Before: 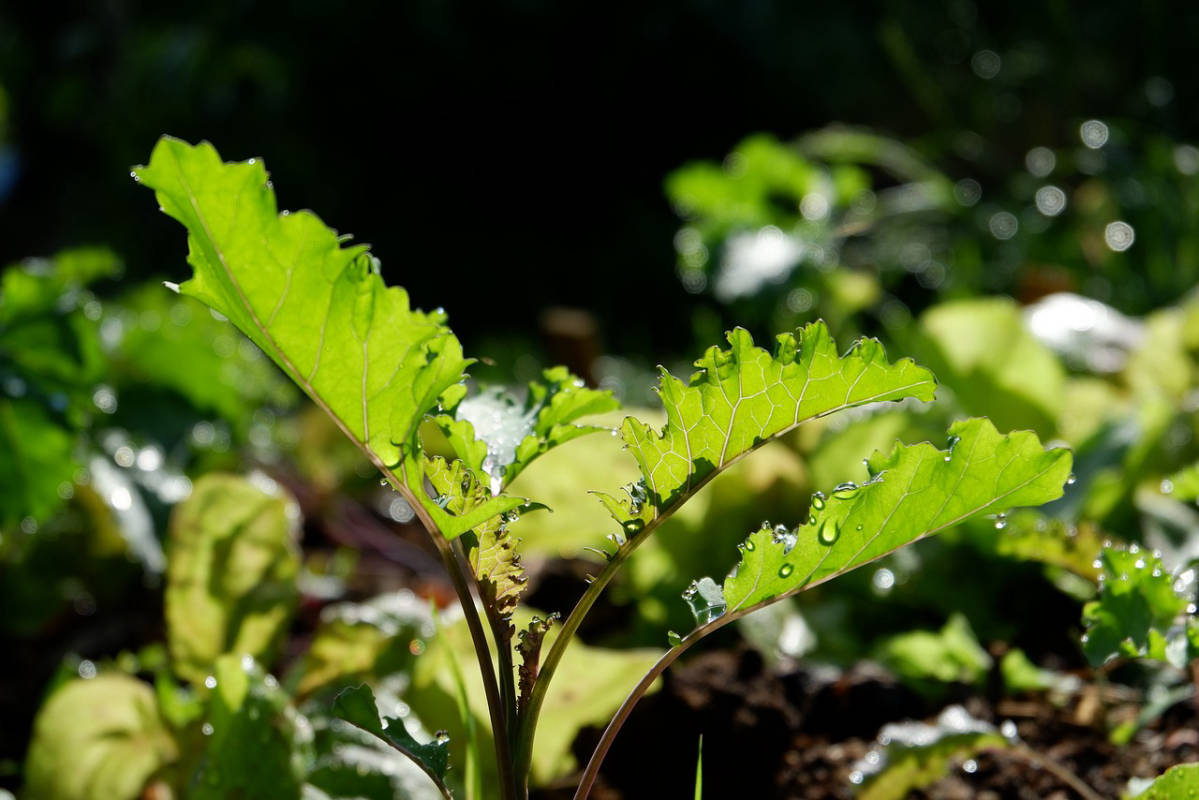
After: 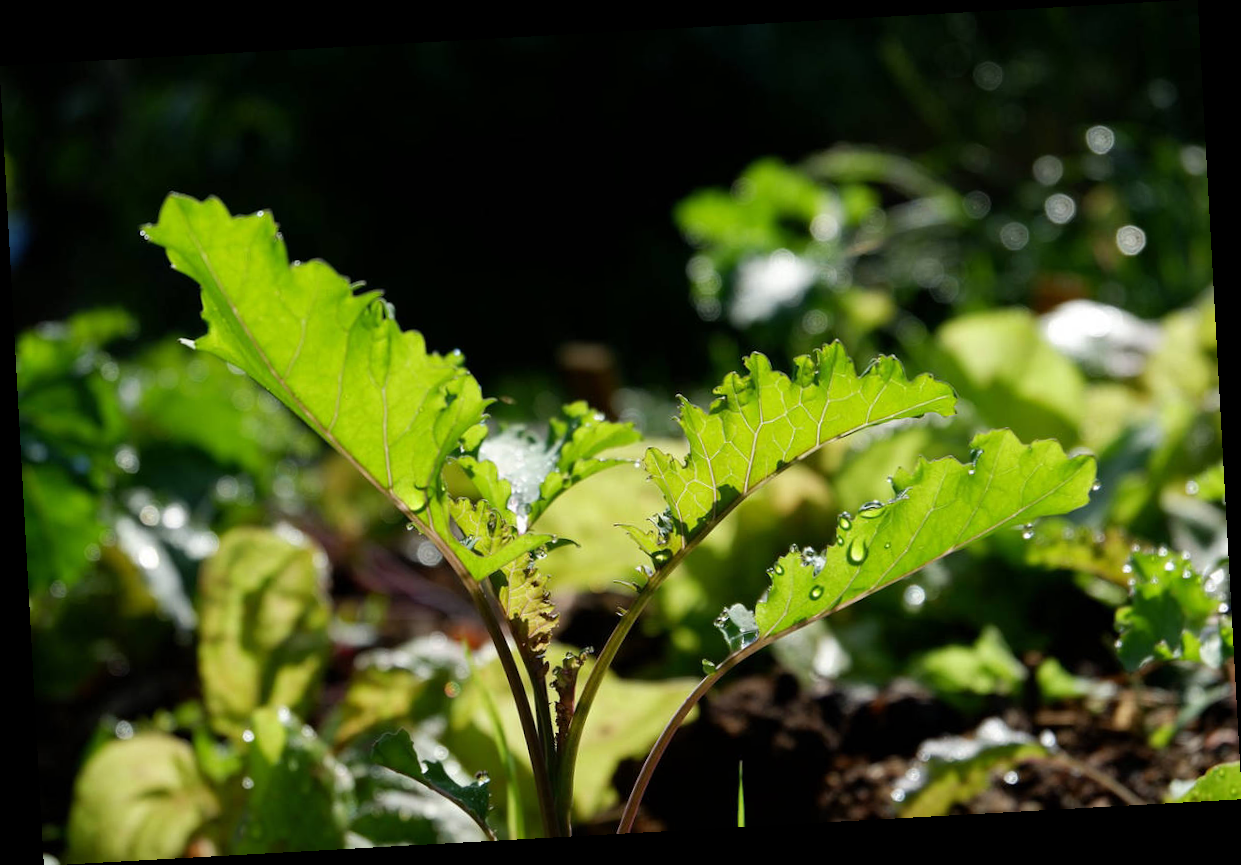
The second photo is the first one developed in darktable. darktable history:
white balance: emerald 1
rotate and perspective: rotation -3.18°, automatic cropping off
exposure: compensate highlight preservation false
